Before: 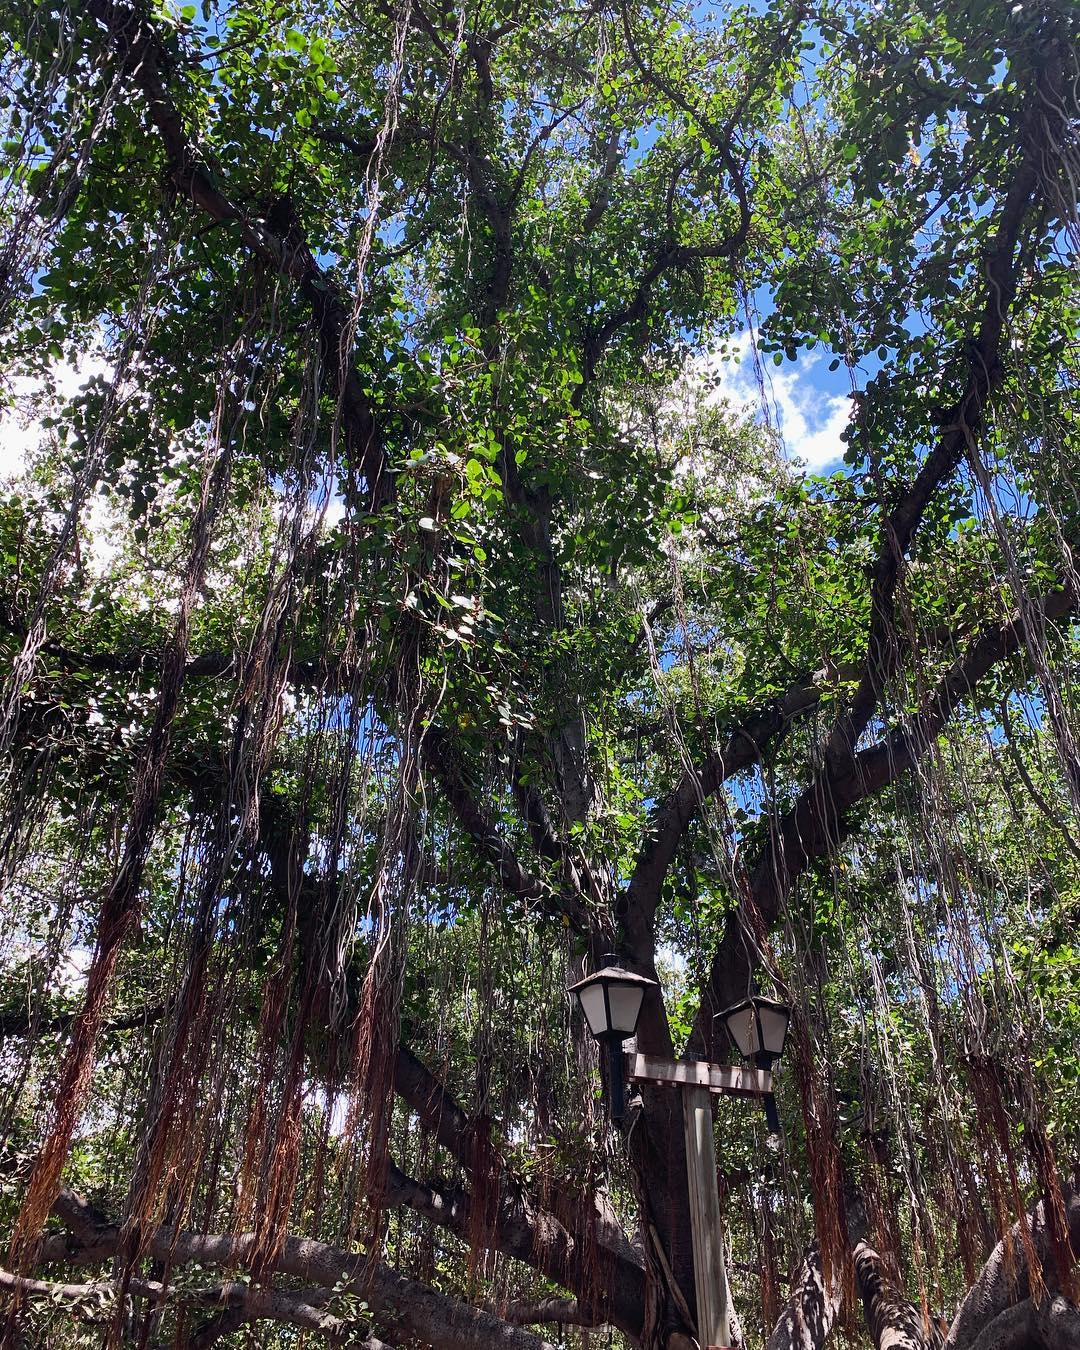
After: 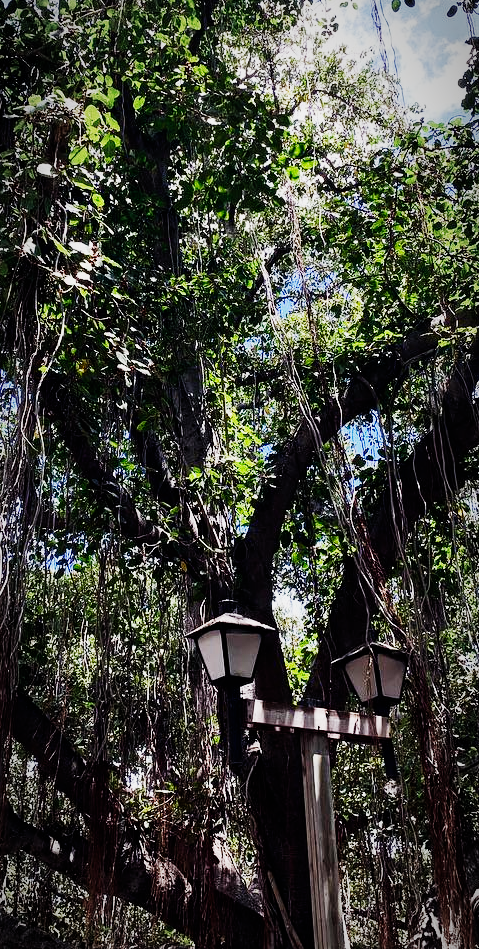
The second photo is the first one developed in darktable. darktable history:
exposure: black level correction 0.001, exposure 0.5 EV, compensate exposure bias true, compensate highlight preservation false
vignetting: automatic ratio true
crop: left 35.432%, top 26.233%, right 20.145%, bottom 3.432%
sigmoid: contrast 2, skew -0.2, preserve hue 0%, red attenuation 0.1, red rotation 0.035, green attenuation 0.1, green rotation -0.017, blue attenuation 0.15, blue rotation -0.052, base primaries Rec2020
